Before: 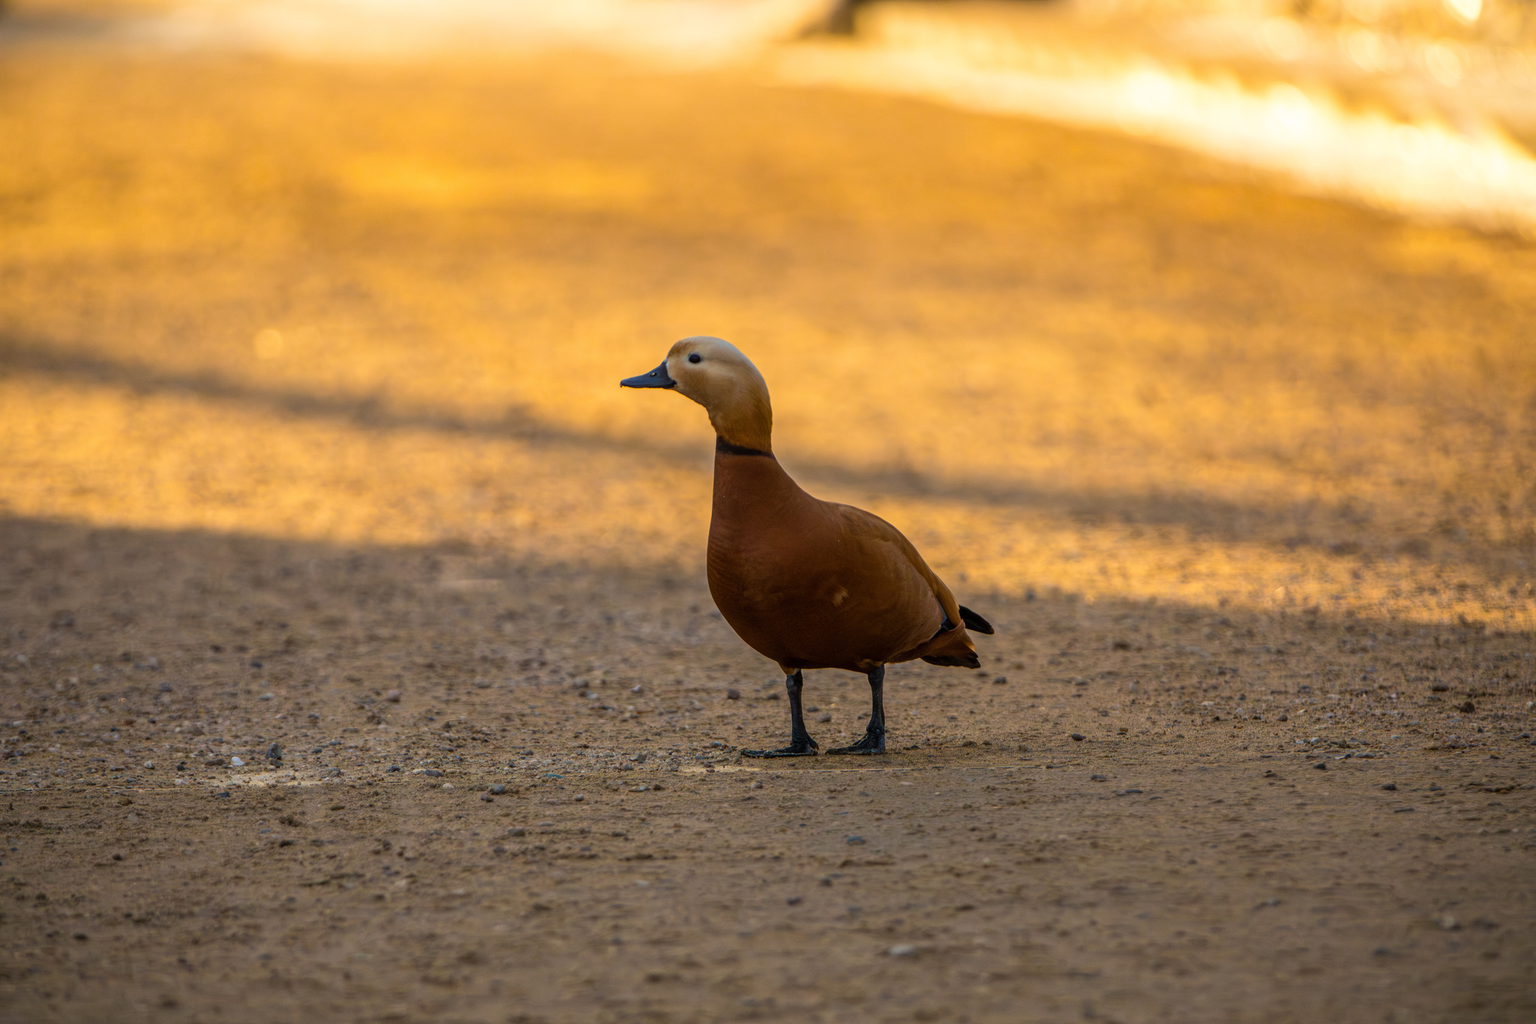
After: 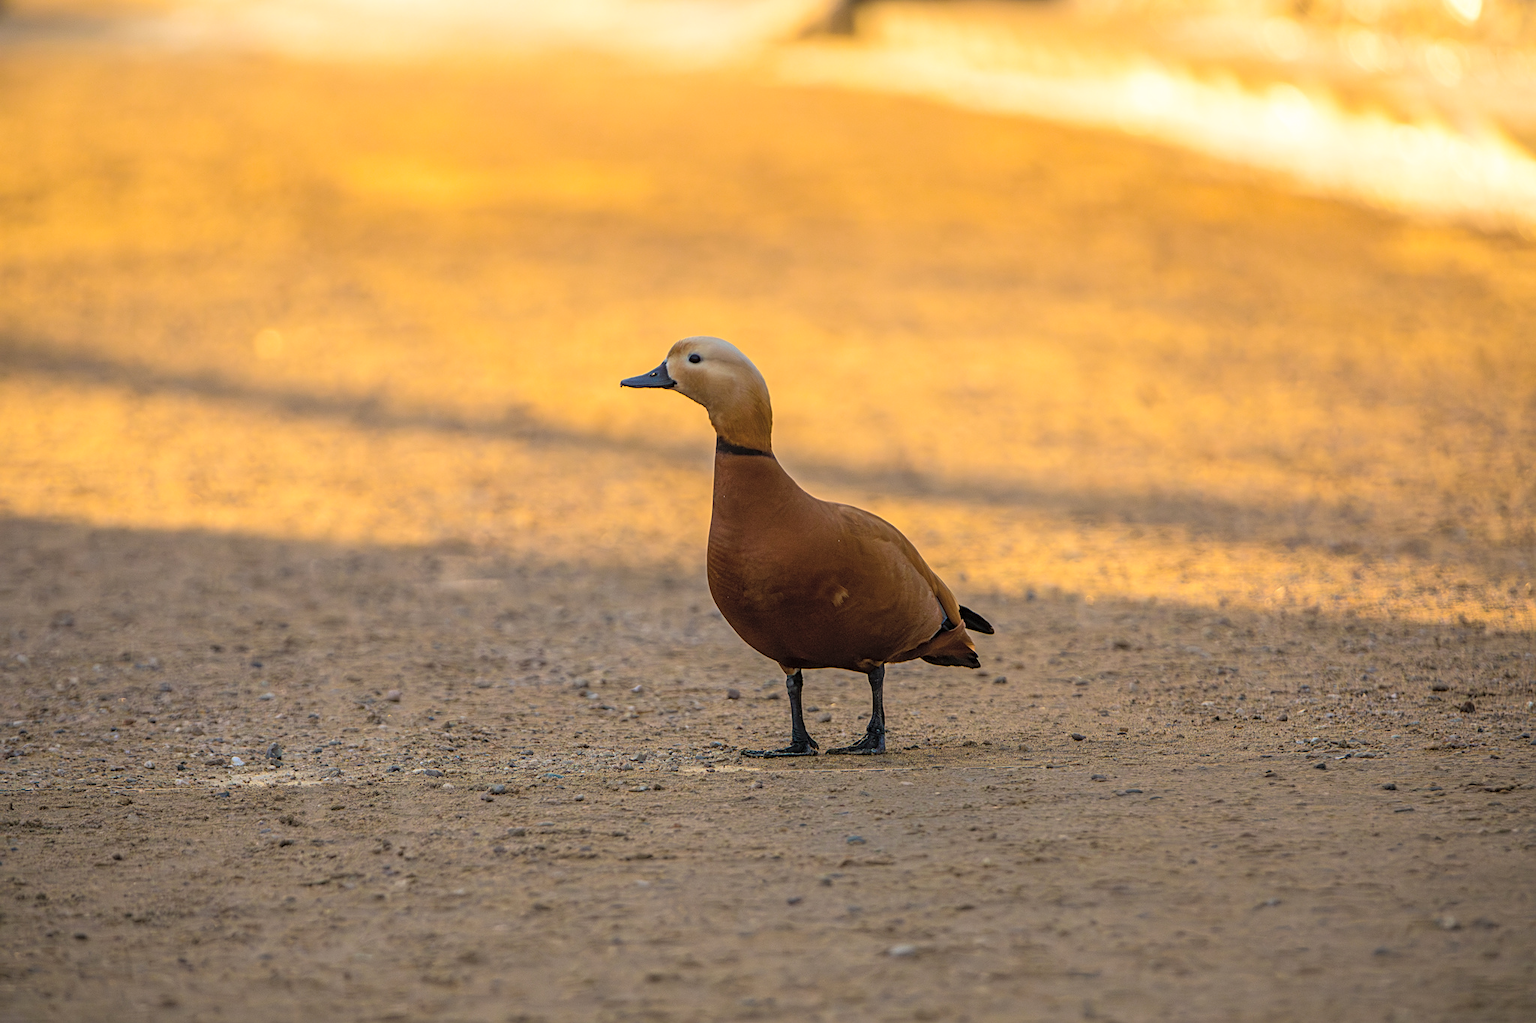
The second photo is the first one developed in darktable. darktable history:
contrast brightness saturation: brightness 0.146
sharpen: on, module defaults
